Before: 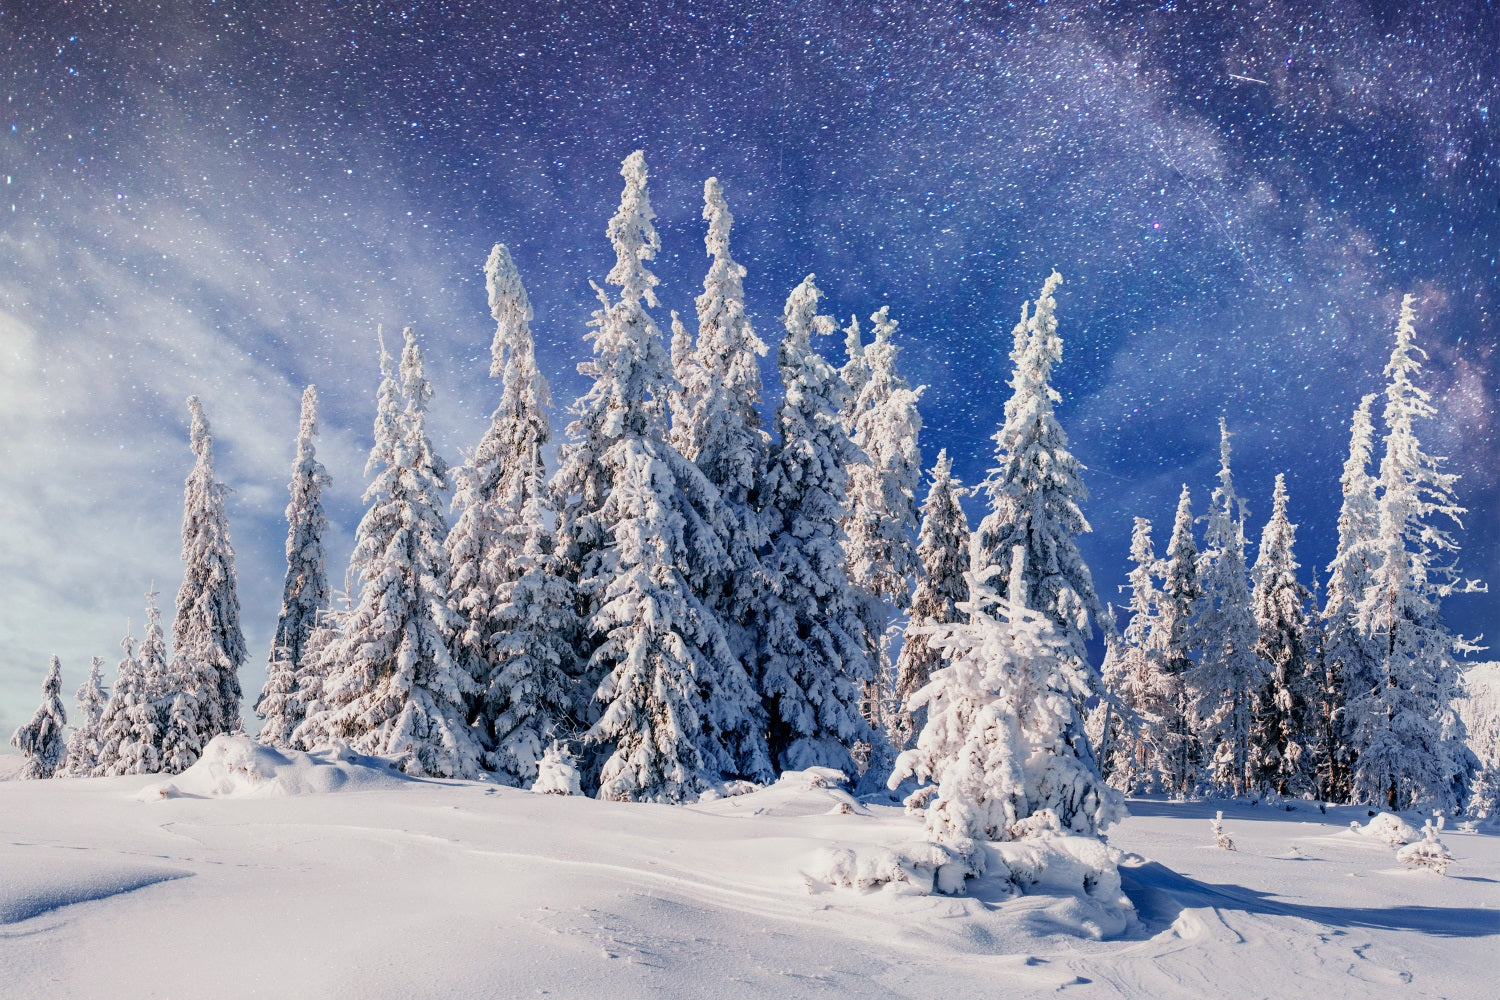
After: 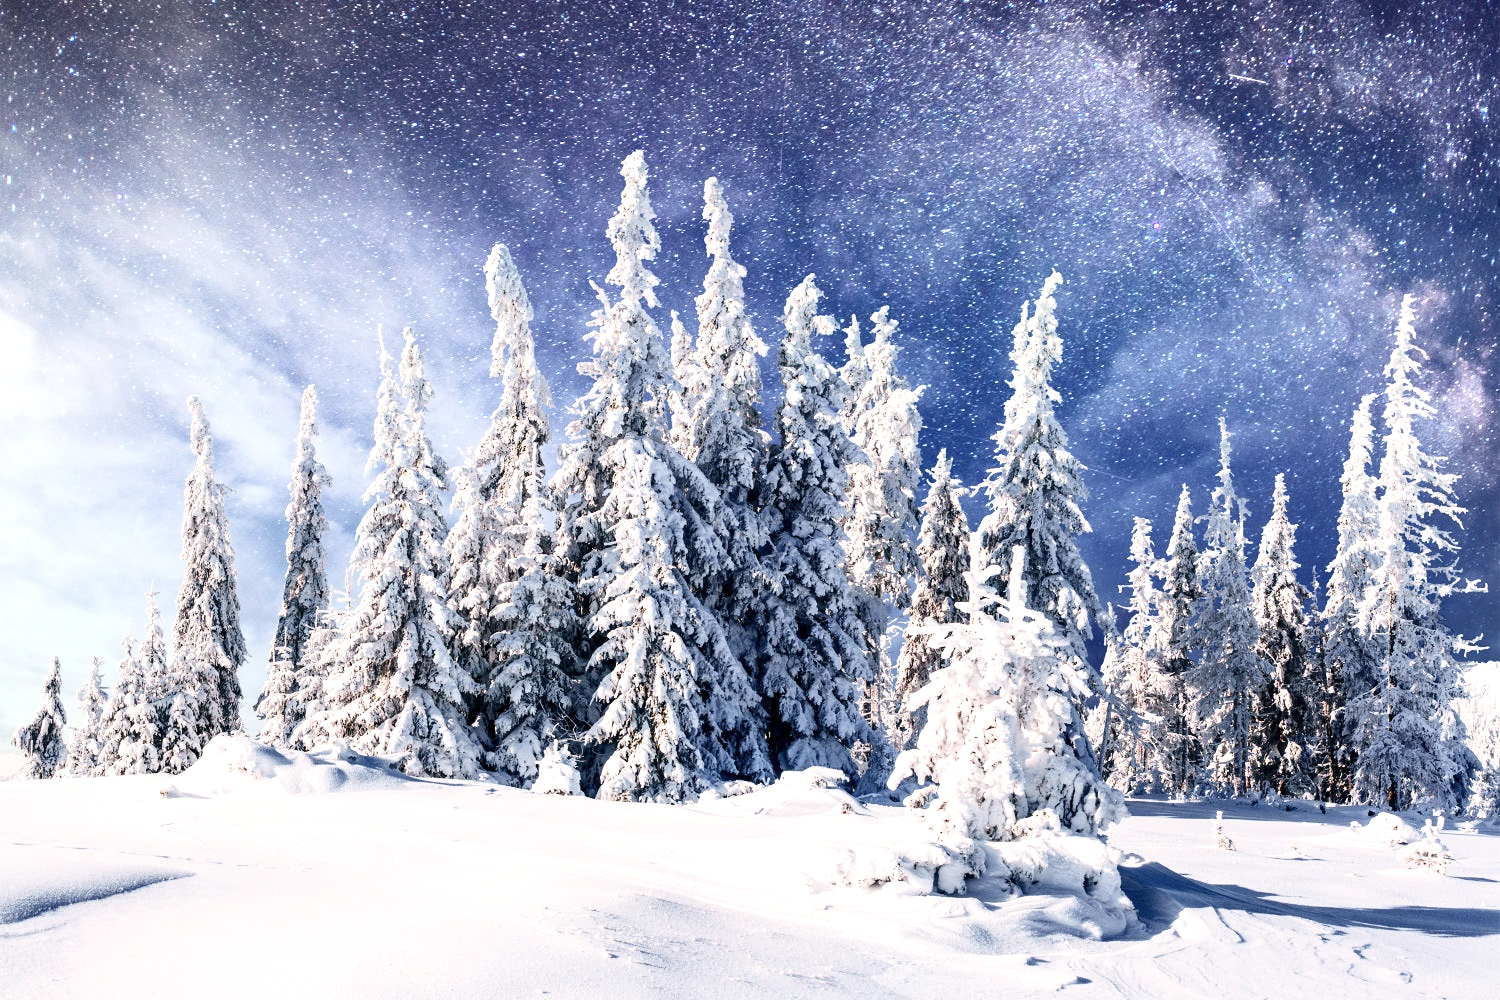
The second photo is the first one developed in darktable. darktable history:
exposure: exposure 0.648 EV, compensate highlight preservation false
contrast brightness saturation: contrast 0.25, saturation -0.31
color correction: saturation 1.11
